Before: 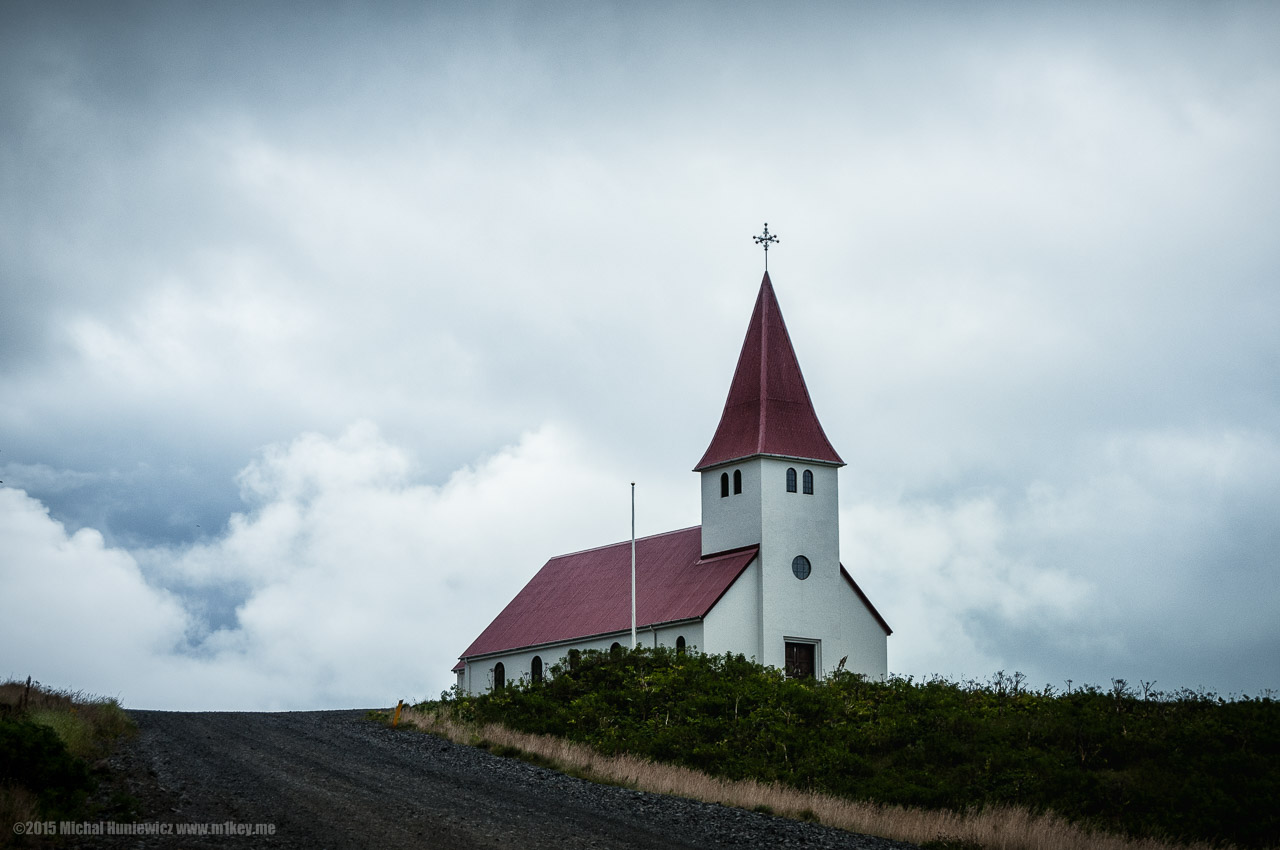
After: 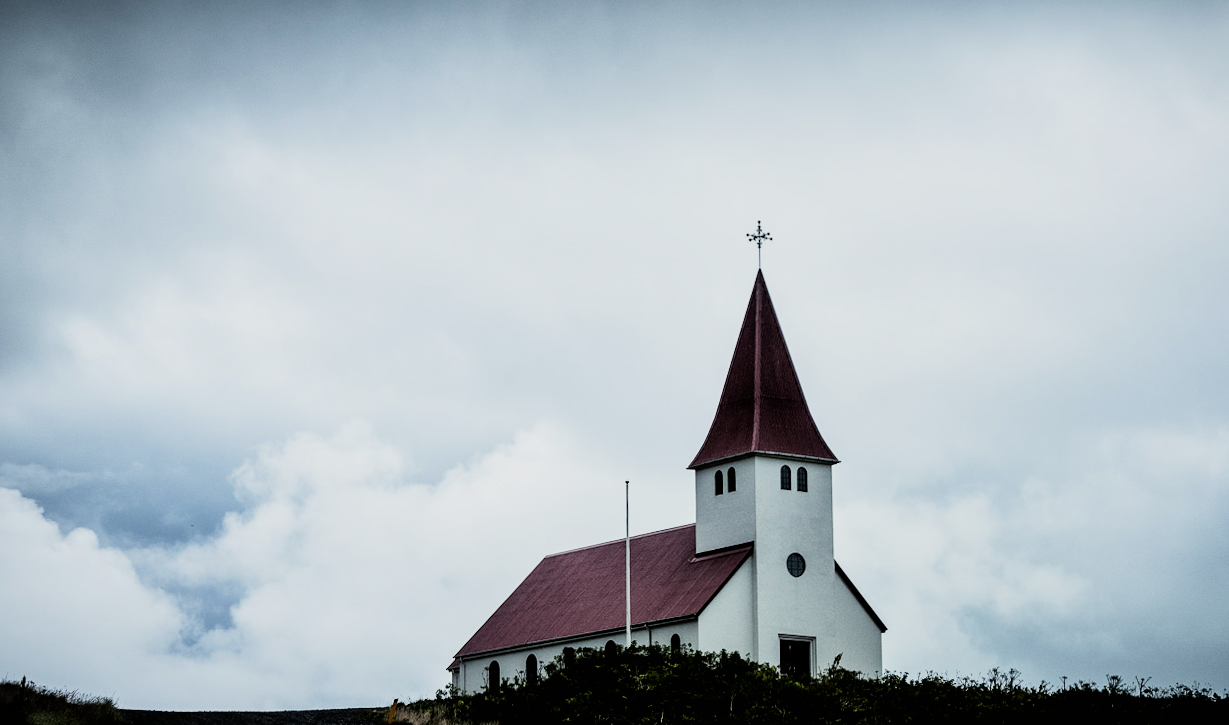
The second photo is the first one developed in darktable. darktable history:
crop and rotate: angle 0.2°, left 0.275%, right 3.127%, bottom 14.18%
filmic rgb: black relative exposure -5 EV, hardness 2.88, contrast 1.5
